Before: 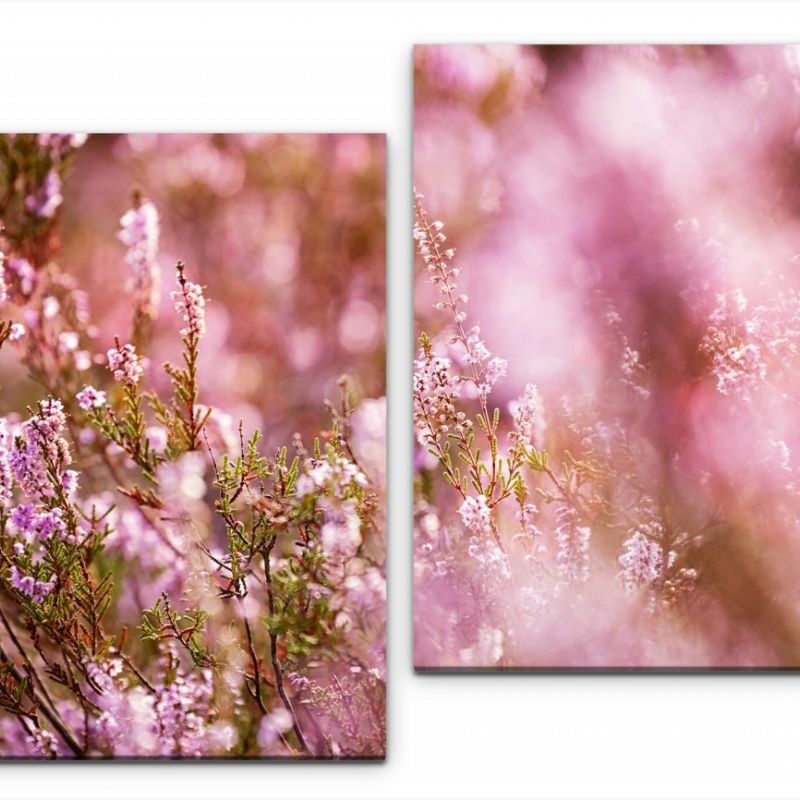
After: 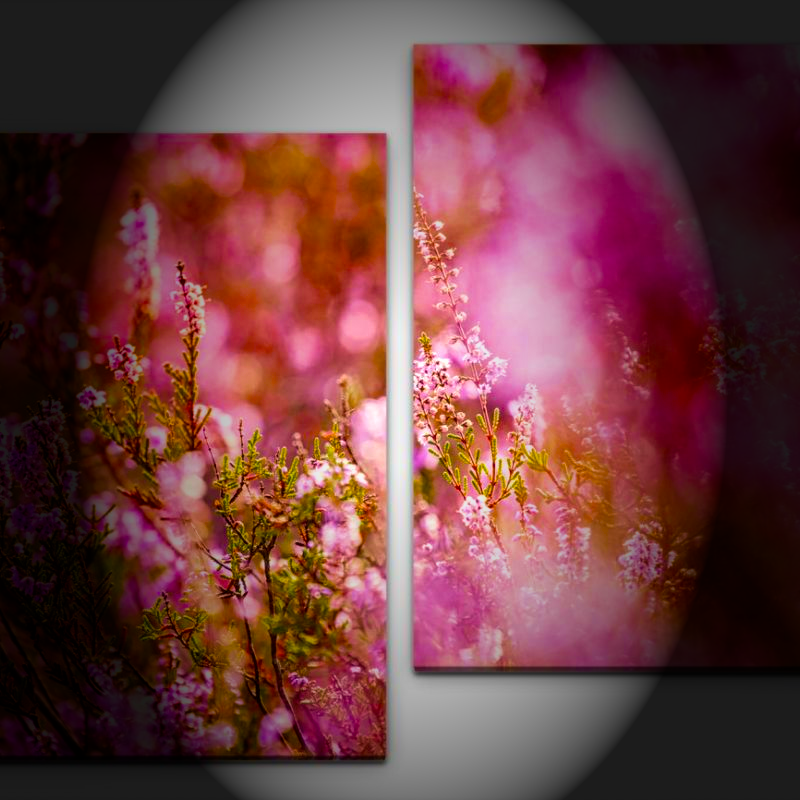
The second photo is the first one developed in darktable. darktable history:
vignetting: fall-off start 16.15%, fall-off radius 99.03%, brightness -0.988, saturation 0.496, width/height ratio 0.711, unbound false
local contrast: on, module defaults
color balance rgb: linear chroma grading › global chroma 42.534%, perceptual saturation grading › global saturation 10.428%, global vibrance 20%
velvia: on, module defaults
